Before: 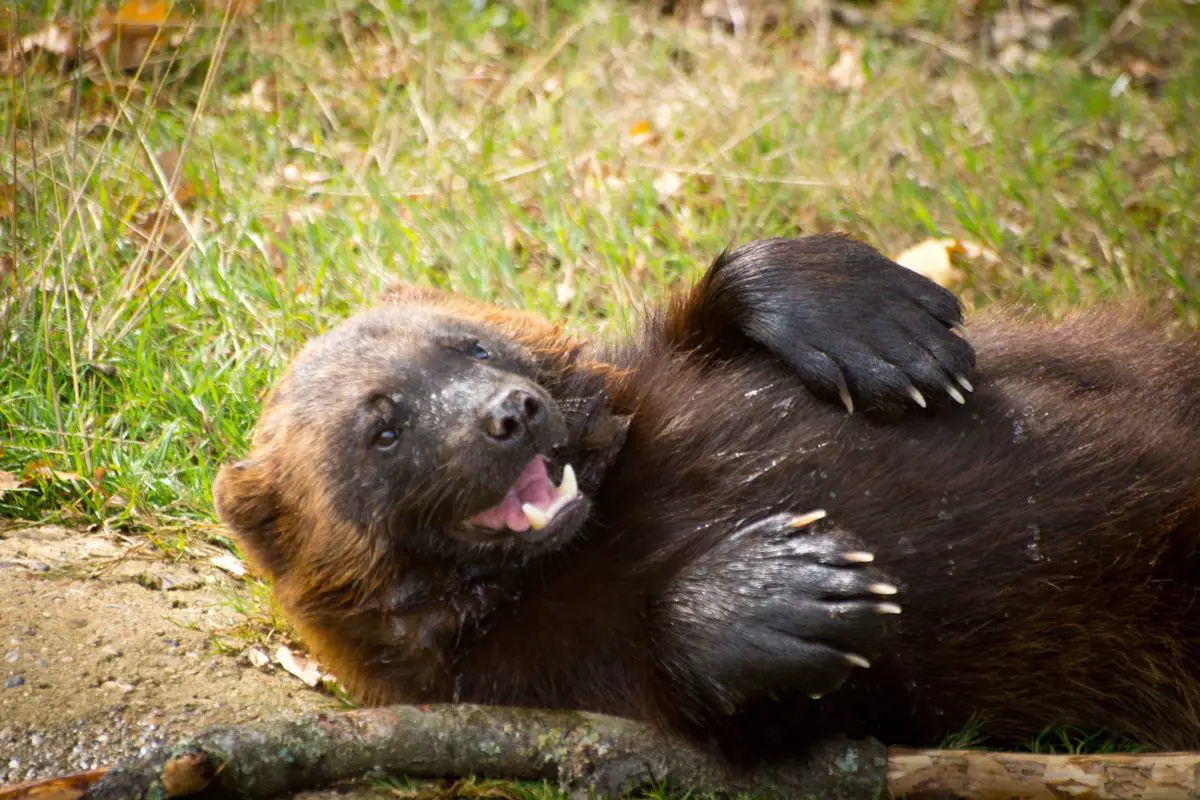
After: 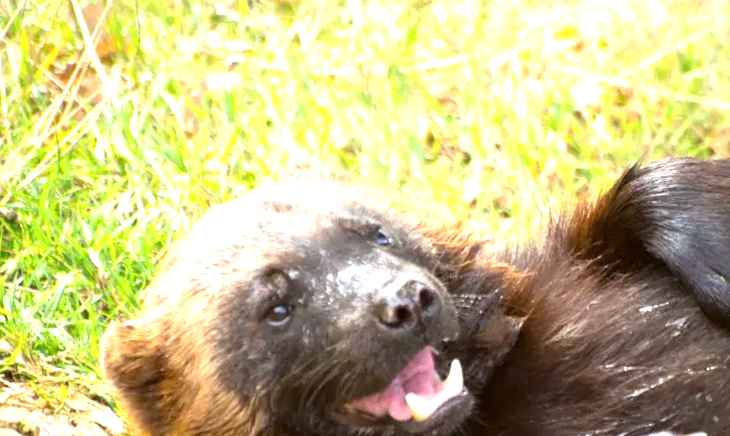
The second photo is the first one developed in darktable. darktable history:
color correction: highlights a* -2.71, highlights b* -2.06, shadows a* 2.54, shadows b* 2.9
crop and rotate: angle -6.34°, left 2.224%, top 6.684%, right 27.226%, bottom 30.121%
exposure: black level correction 0, exposure 1.107 EV, compensate highlight preservation false
